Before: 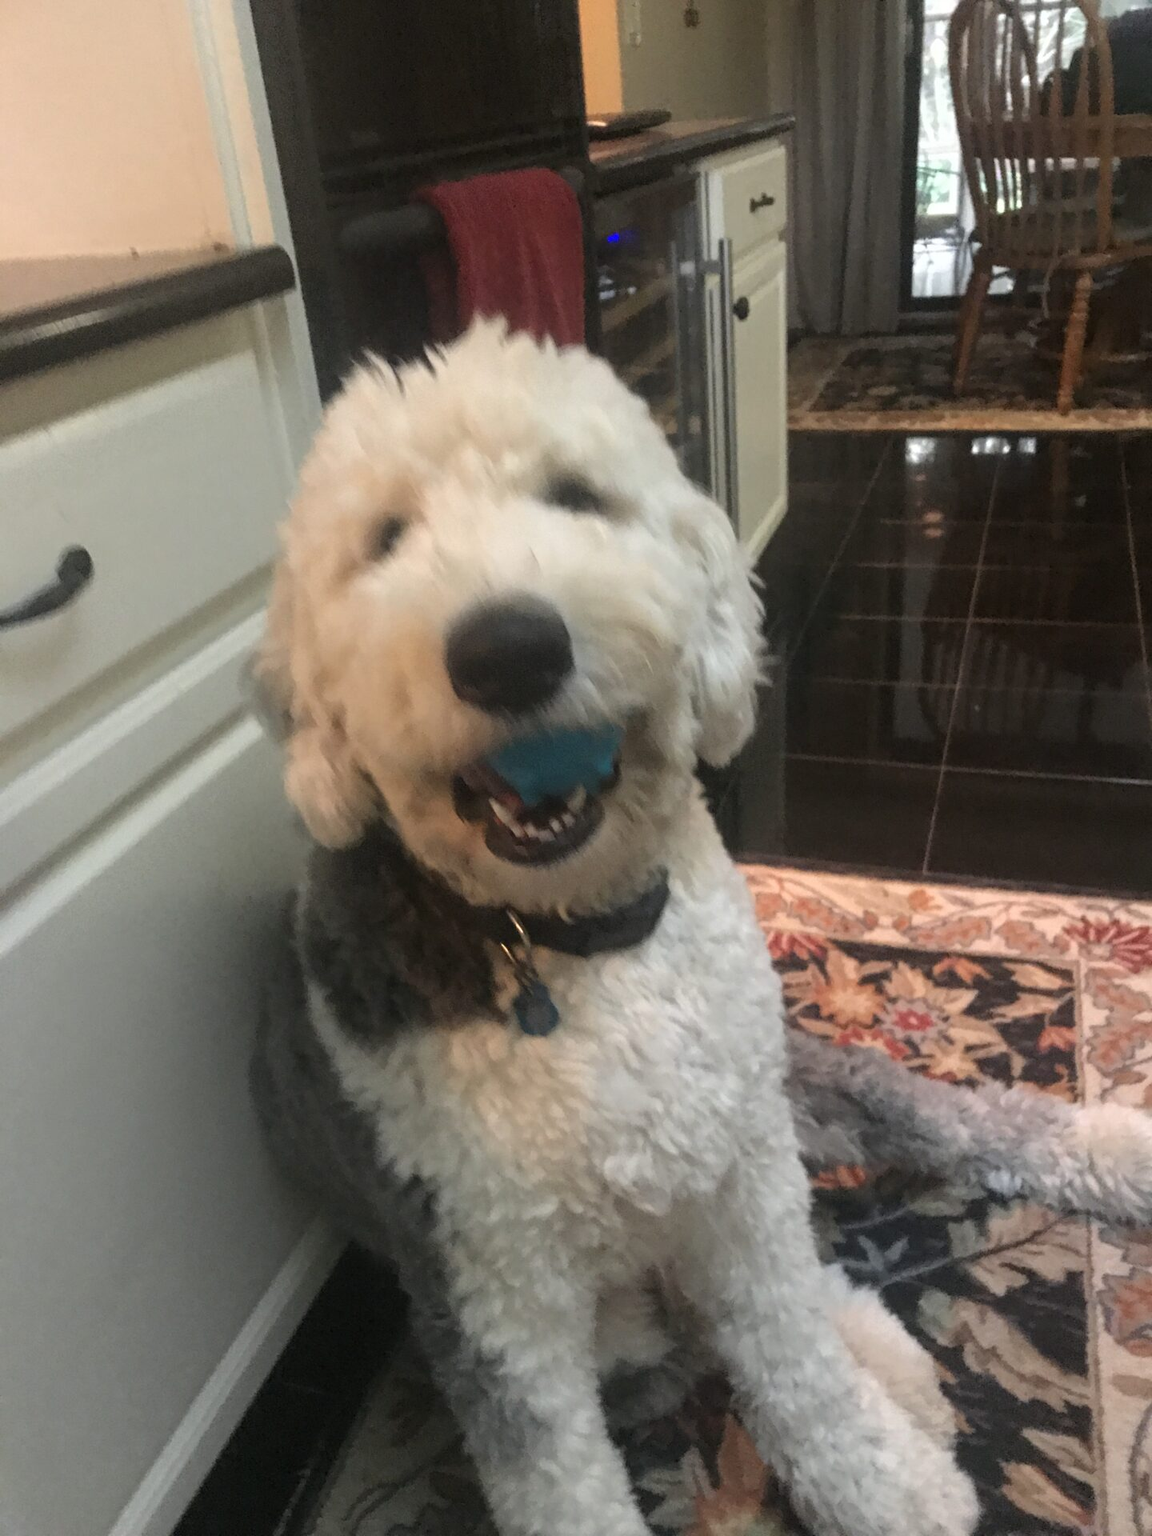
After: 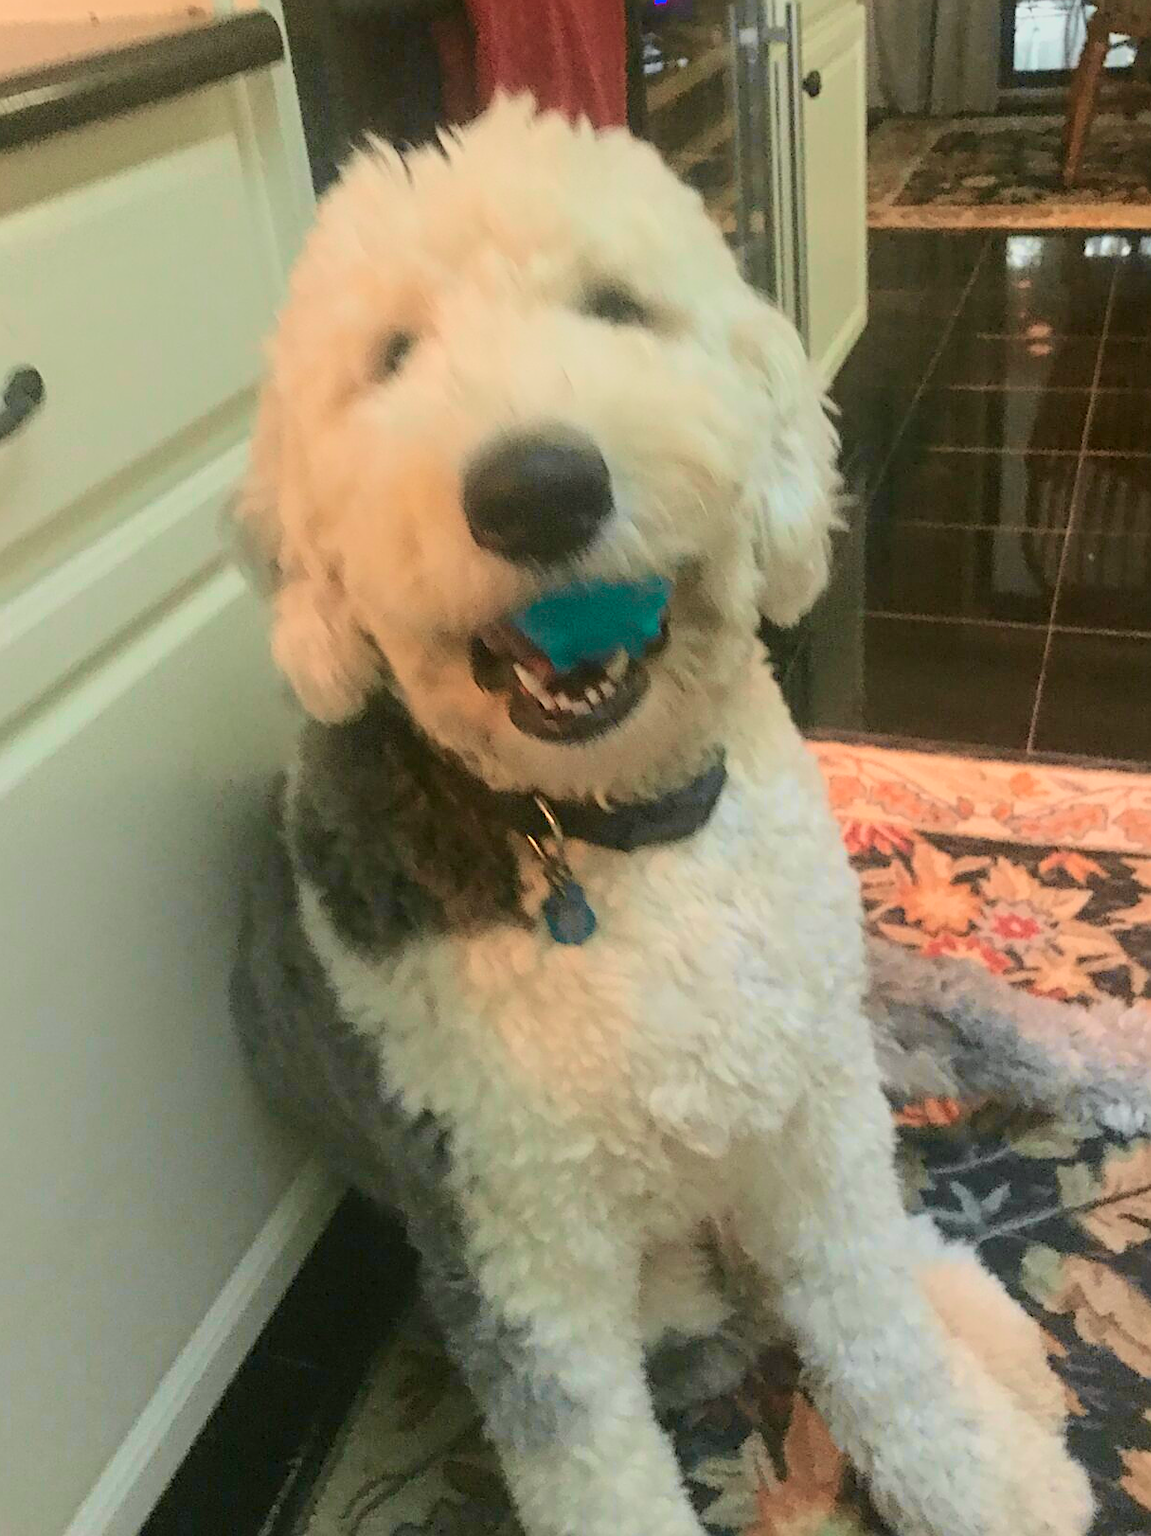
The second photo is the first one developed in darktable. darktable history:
sharpen: on, module defaults
contrast brightness saturation: contrast 0.2, brightness 0.16, saturation 0.22
crop and rotate: left 4.842%, top 15.51%, right 10.668%
tone curve: curves: ch0 [(0, 0) (0.402, 0.473) (0.673, 0.68) (0.899, 0.832) (0.999, 0.903)]; ch1 [(0, 0) (0.379, 0.262) (0.464, 0.425) (0.498, 0.49) (0.507, 0.5) (0.53, 0.532) (0.582, 0.583) (0.68, 0.672) (0.791, 0.748) (1, 0.896)]; ch2 [(0, 0) (0.199, 0.414) (0.438, 0.49) (0.496, 0.501) (0.515, 0.546) (0.577, 0.605) (0.632, 0.649) (0.717, 0.727) (0.845, 0.855) (0.998, 0.977)], color space Lab, independent channels, preserve colors none
